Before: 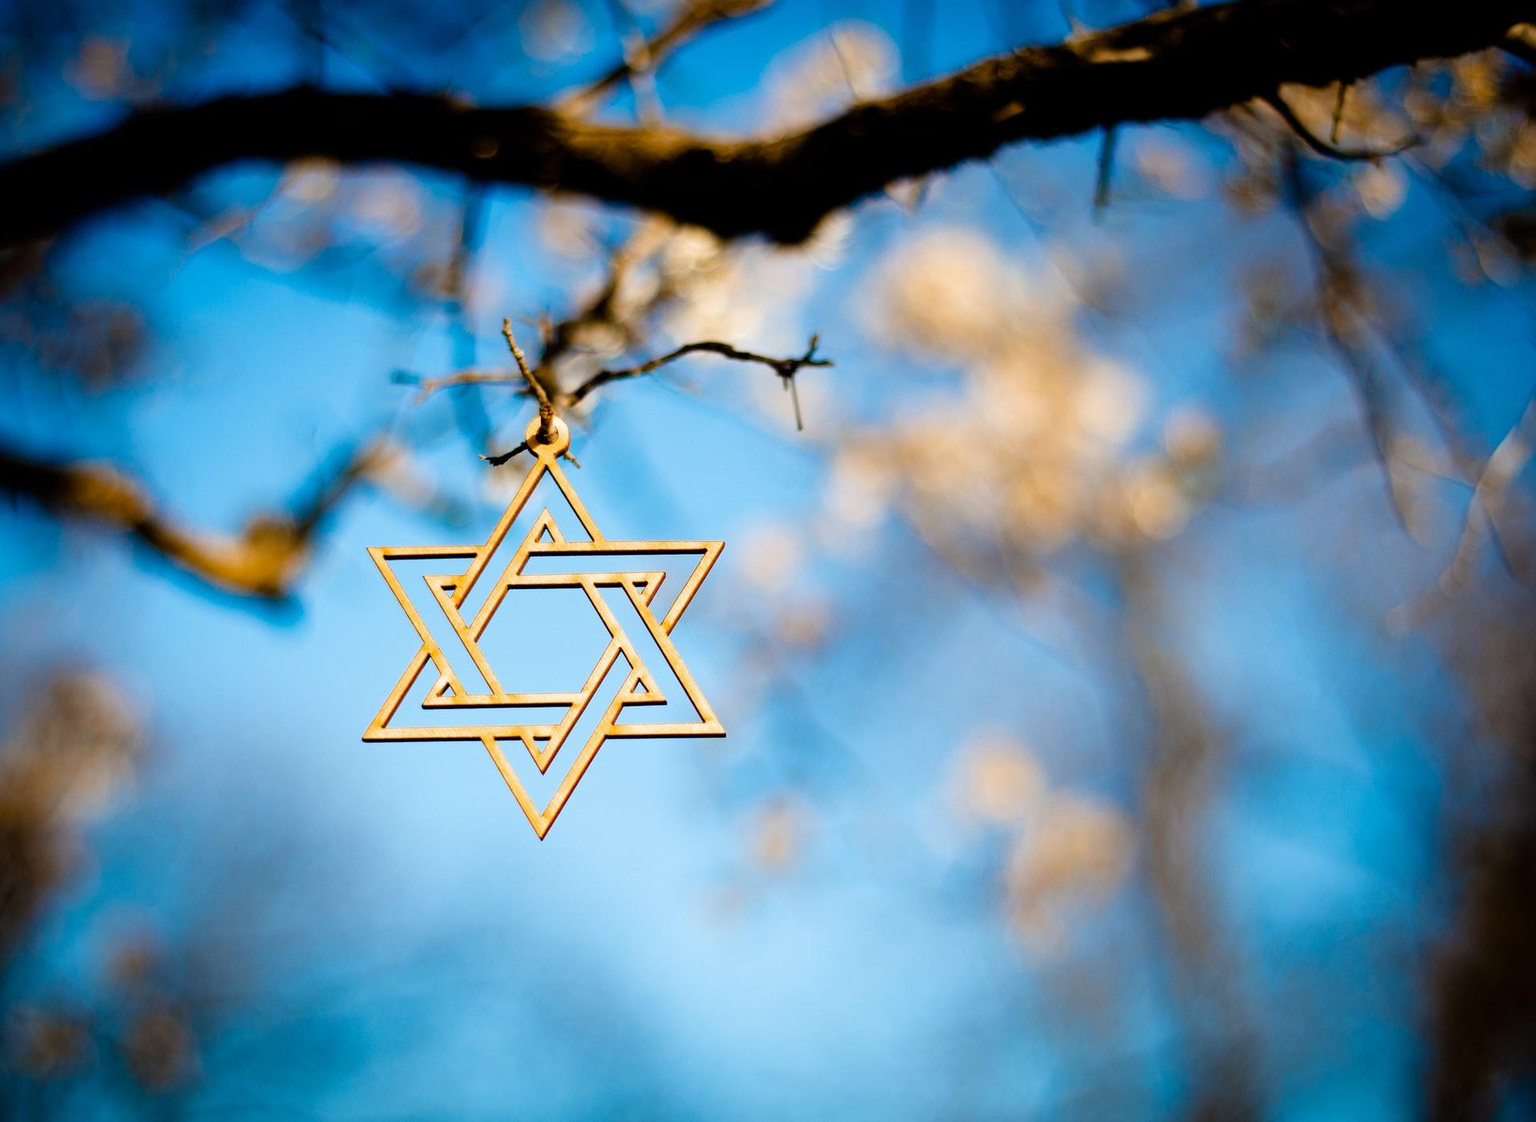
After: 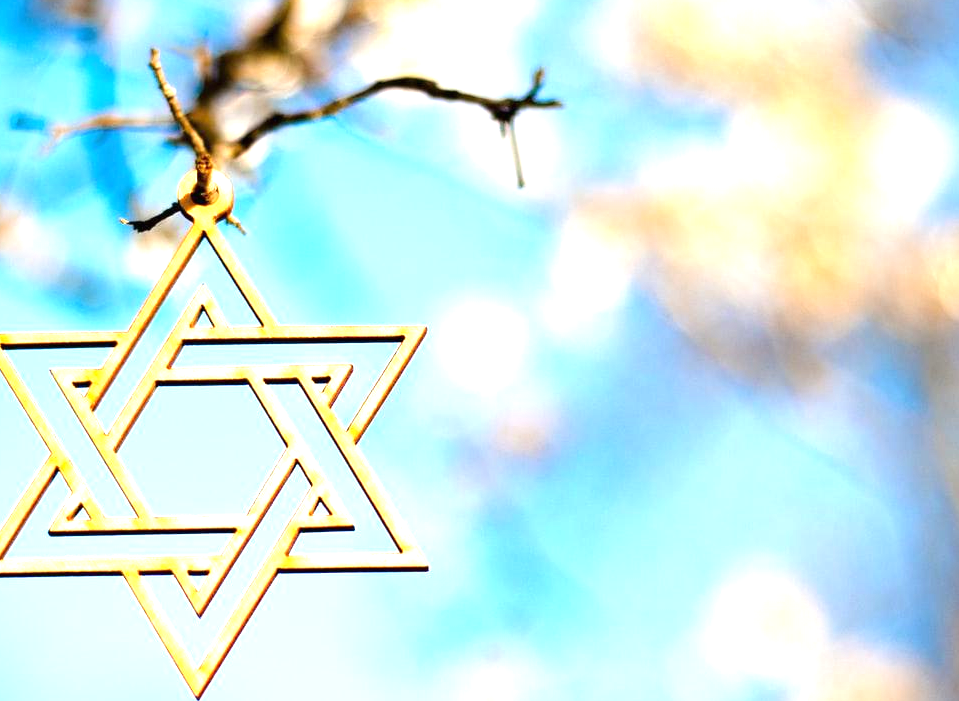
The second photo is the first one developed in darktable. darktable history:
exposure: black level correction 0, exposure 1.1 EV, compensate exposure bias true, compensate highlight preservation false
crop: left 25%, top 25%, right 25%, bottom 25%
